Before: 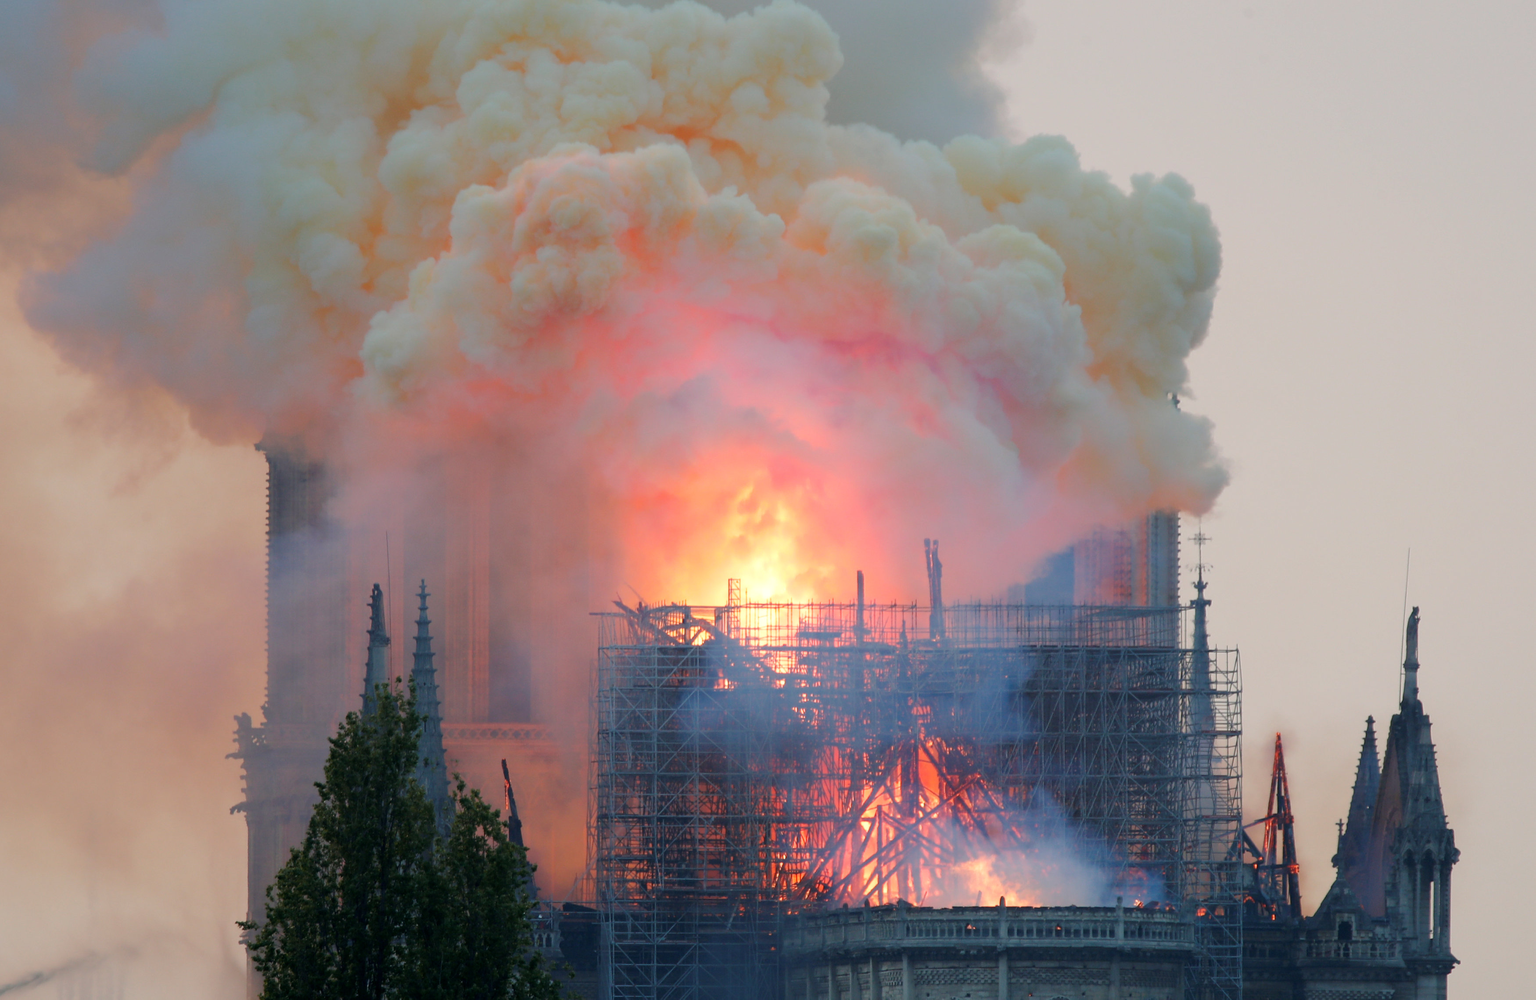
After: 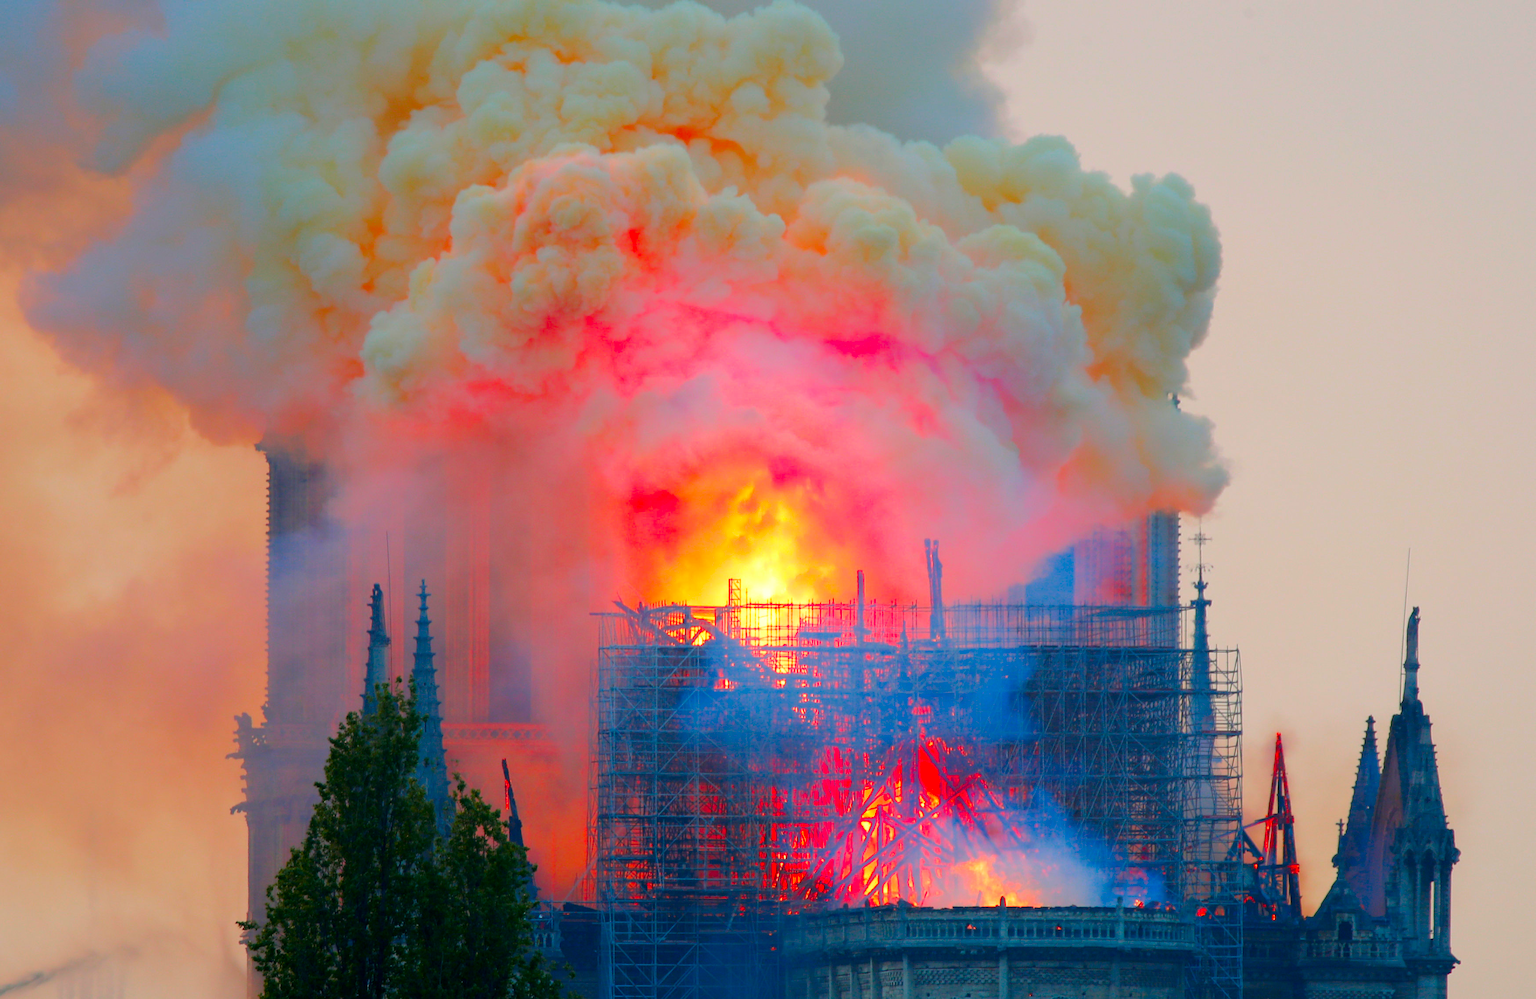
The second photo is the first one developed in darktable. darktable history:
color correction: highlights b* -0.007, saturation 2.1
